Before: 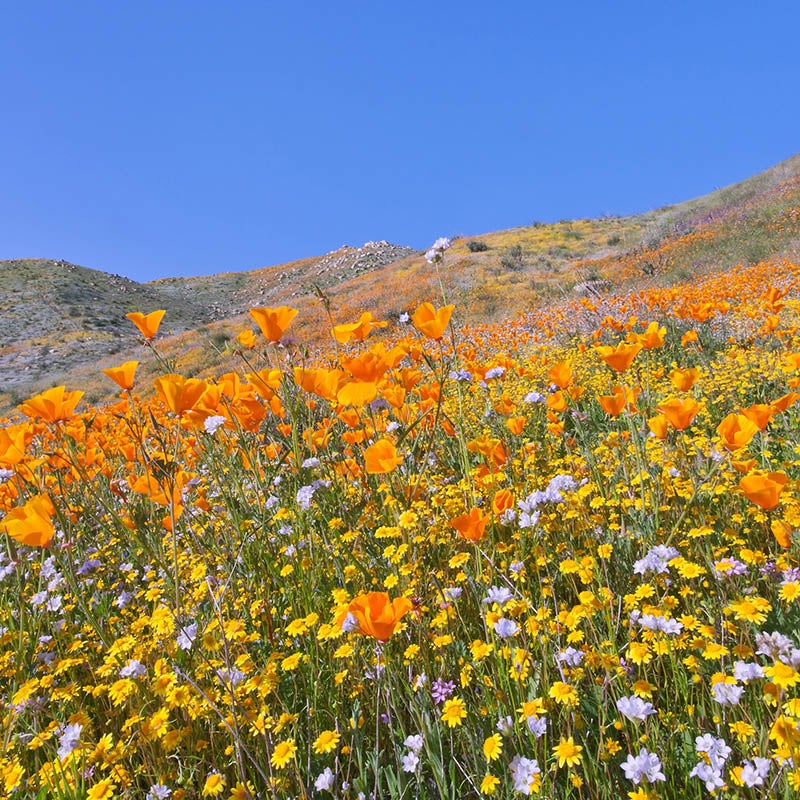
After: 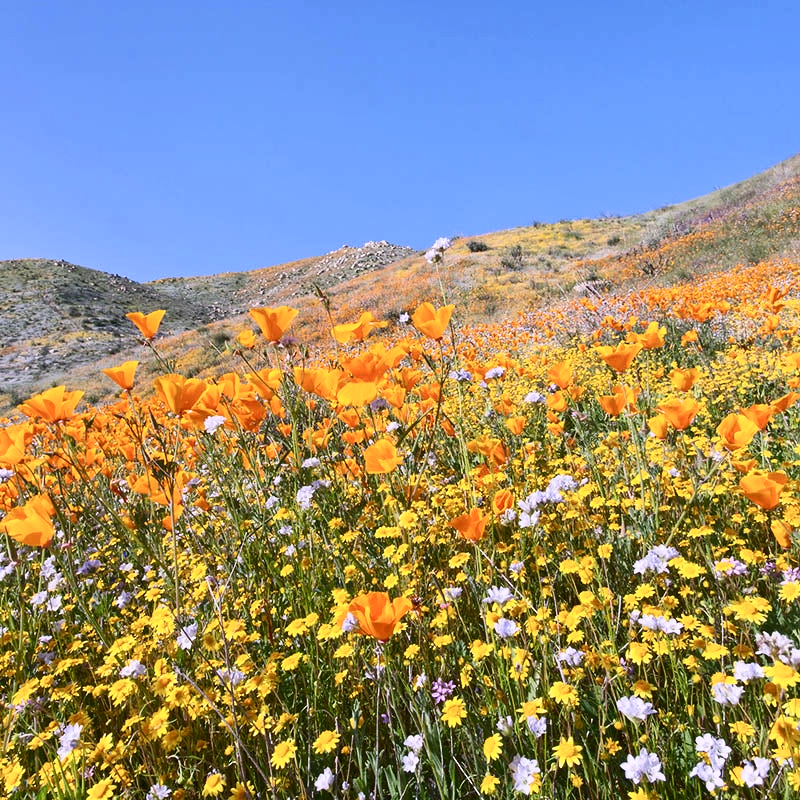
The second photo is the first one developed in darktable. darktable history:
contrast brightness saturation: contrast 0.28
shadows and highlights: shadows 0, highlights 40
contrast equalizer: octaves 7, y [[0.6 ×6], [0.55 ×6], [0 ×6], [0 ×6], [0 ×6]], mix -0.2
bloom: size 3%, threshold 100%, strength 0%
